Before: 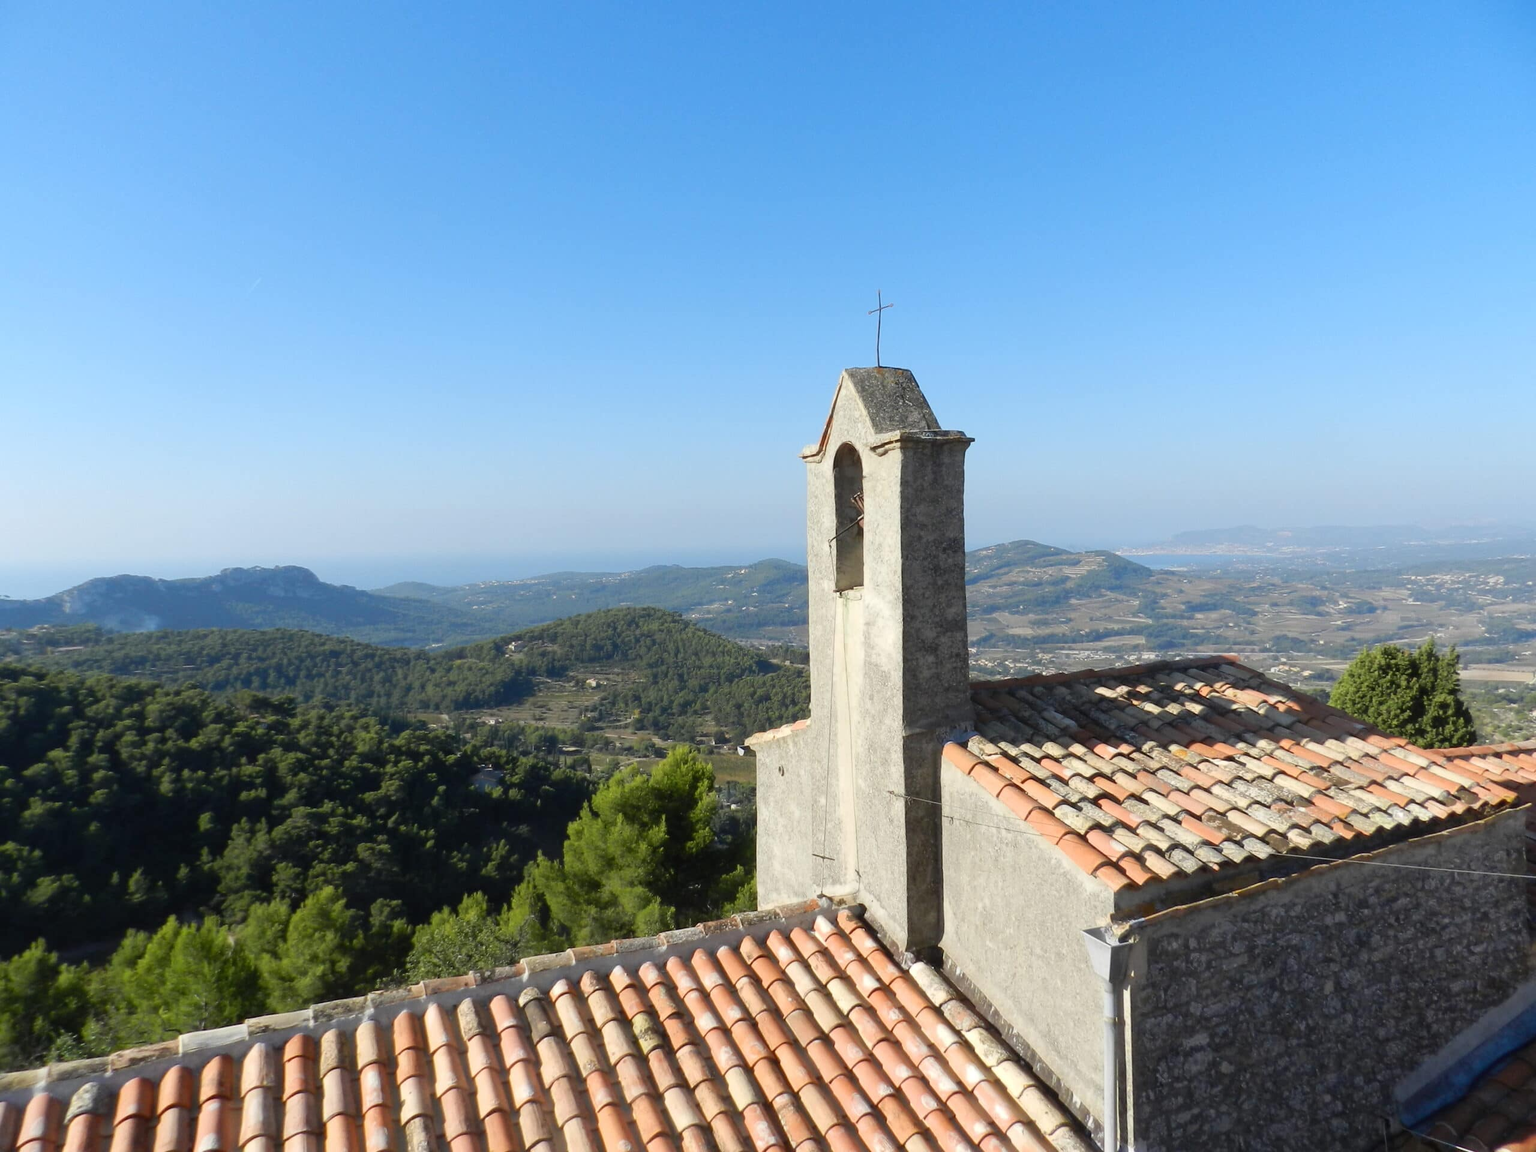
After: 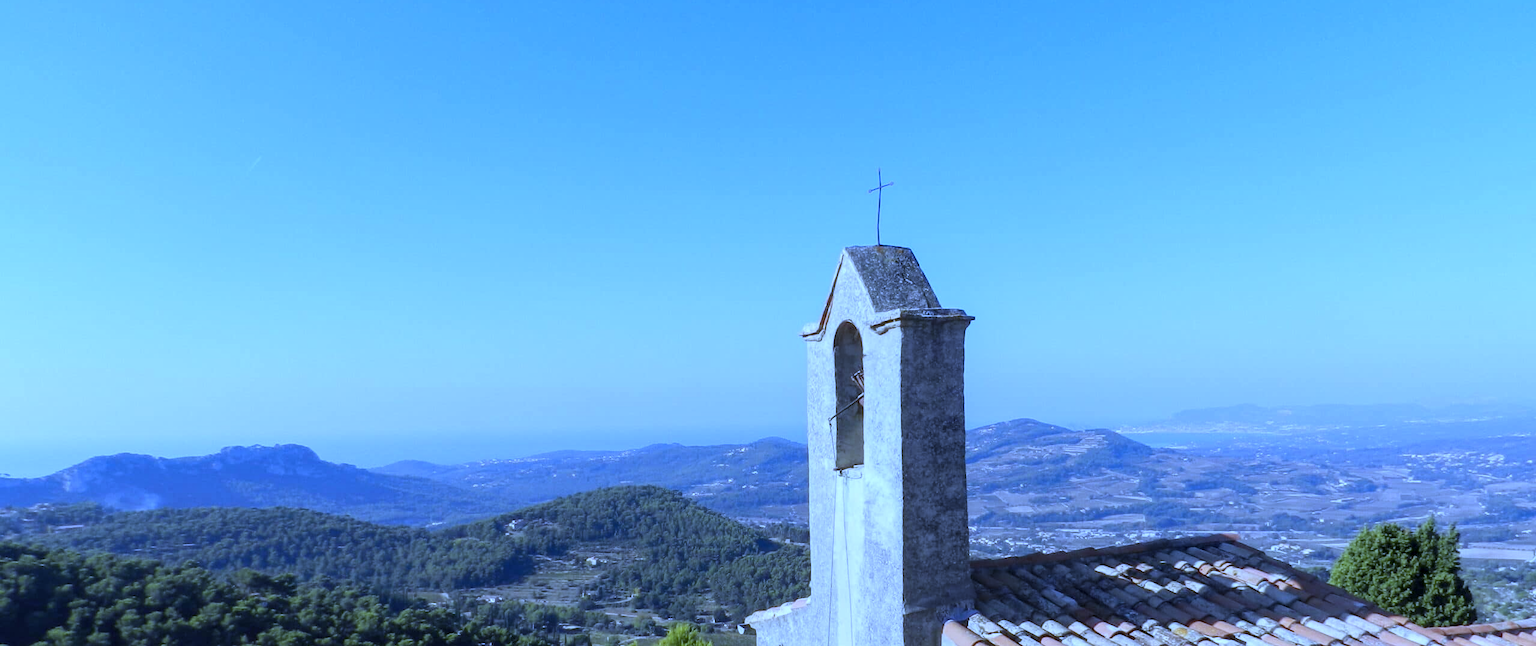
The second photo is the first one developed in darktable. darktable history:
white balance: red 0.766, blue 1.537
local contrast: on, module defaults
crop and rotate: top 10.605%, bottom 33.274%
